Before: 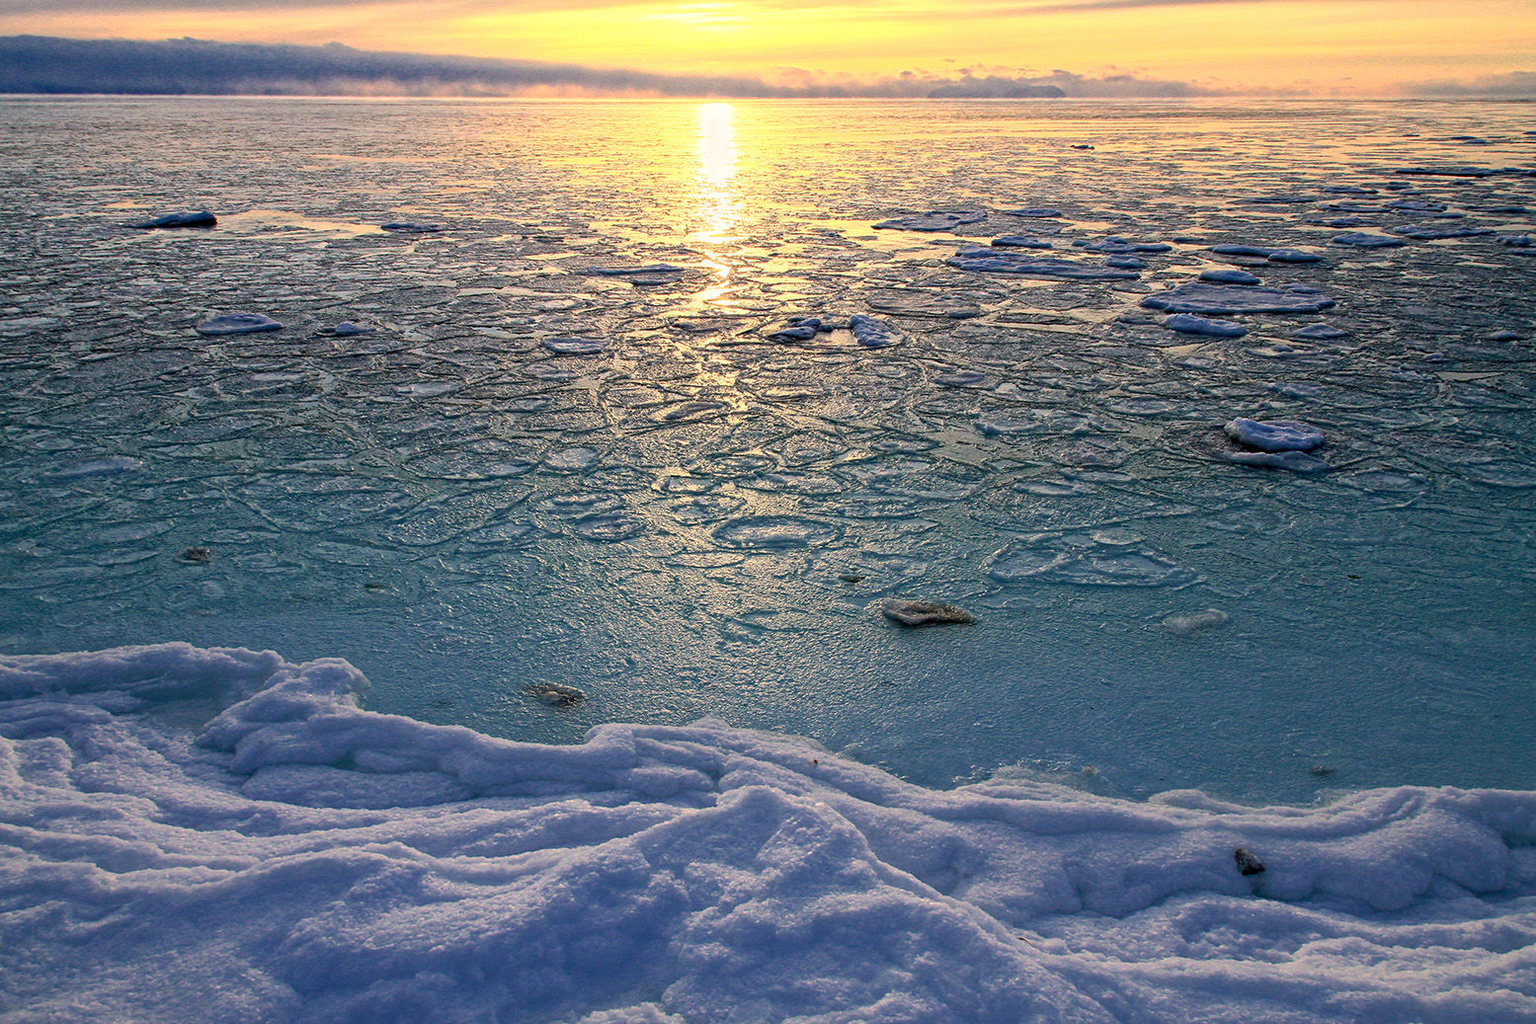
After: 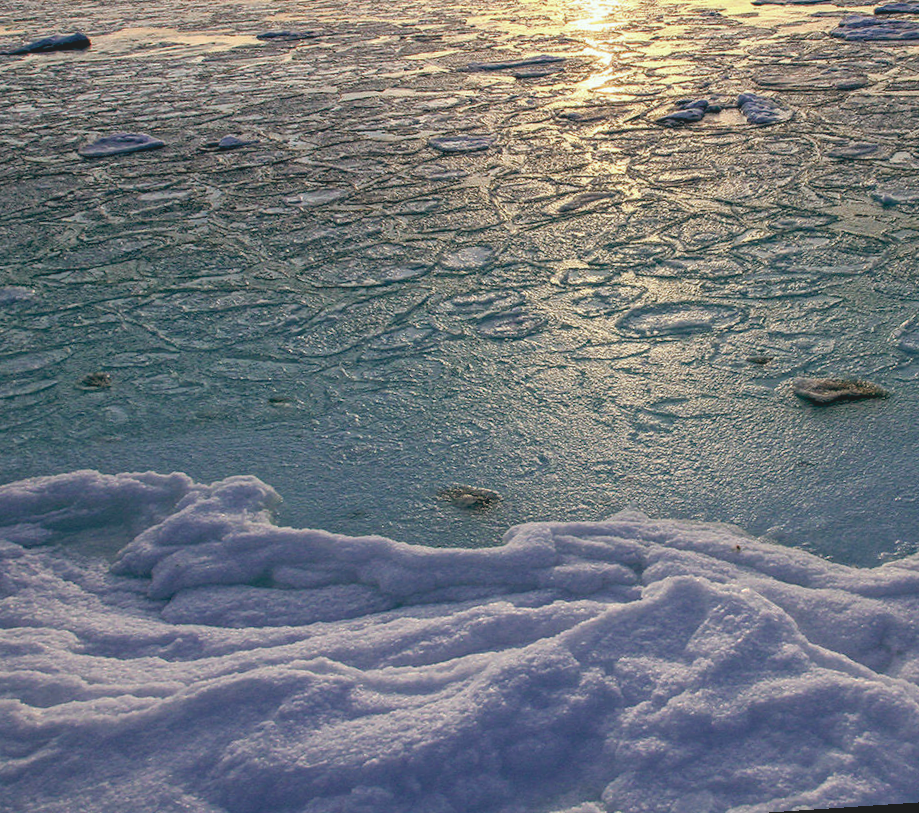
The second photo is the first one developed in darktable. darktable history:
crop: left 8.966%, top 23.852%, right 34.699%, bottom 4.703%
color balance rgb: linear chroma grading › shadows 10%, linear chroma grading › highlights 10%, linear chroma grading › global chroma 15%, linear chroma grading › mid-tones 15%, perceptual saturation grading › global saturation 40%, perceptual saturation grading › highlights -25%, perceptual saturation grading › mid-tones 35%, perceptual saturation grading › shadows 35%, perceptual brilliance grading › global brilliance 11.29%, global vibrance 11.29%
color balance: lift [1, 0.994, 1.002, 1.006], gamma [0.957, 1.081, 1.016, 0.919], gain [0.97, 0.972, 1.01, 1.028], input saturation 91.06%, output saturation 79.8%
local contrast: on, module defaults
rotate and perspective: rotation -4.2°, shear 0.006, automatic cropping off
tone equalizer: -8 EV -0.55 EV
contrast brightness saturation: contrast -0.26, saturation -0.43
